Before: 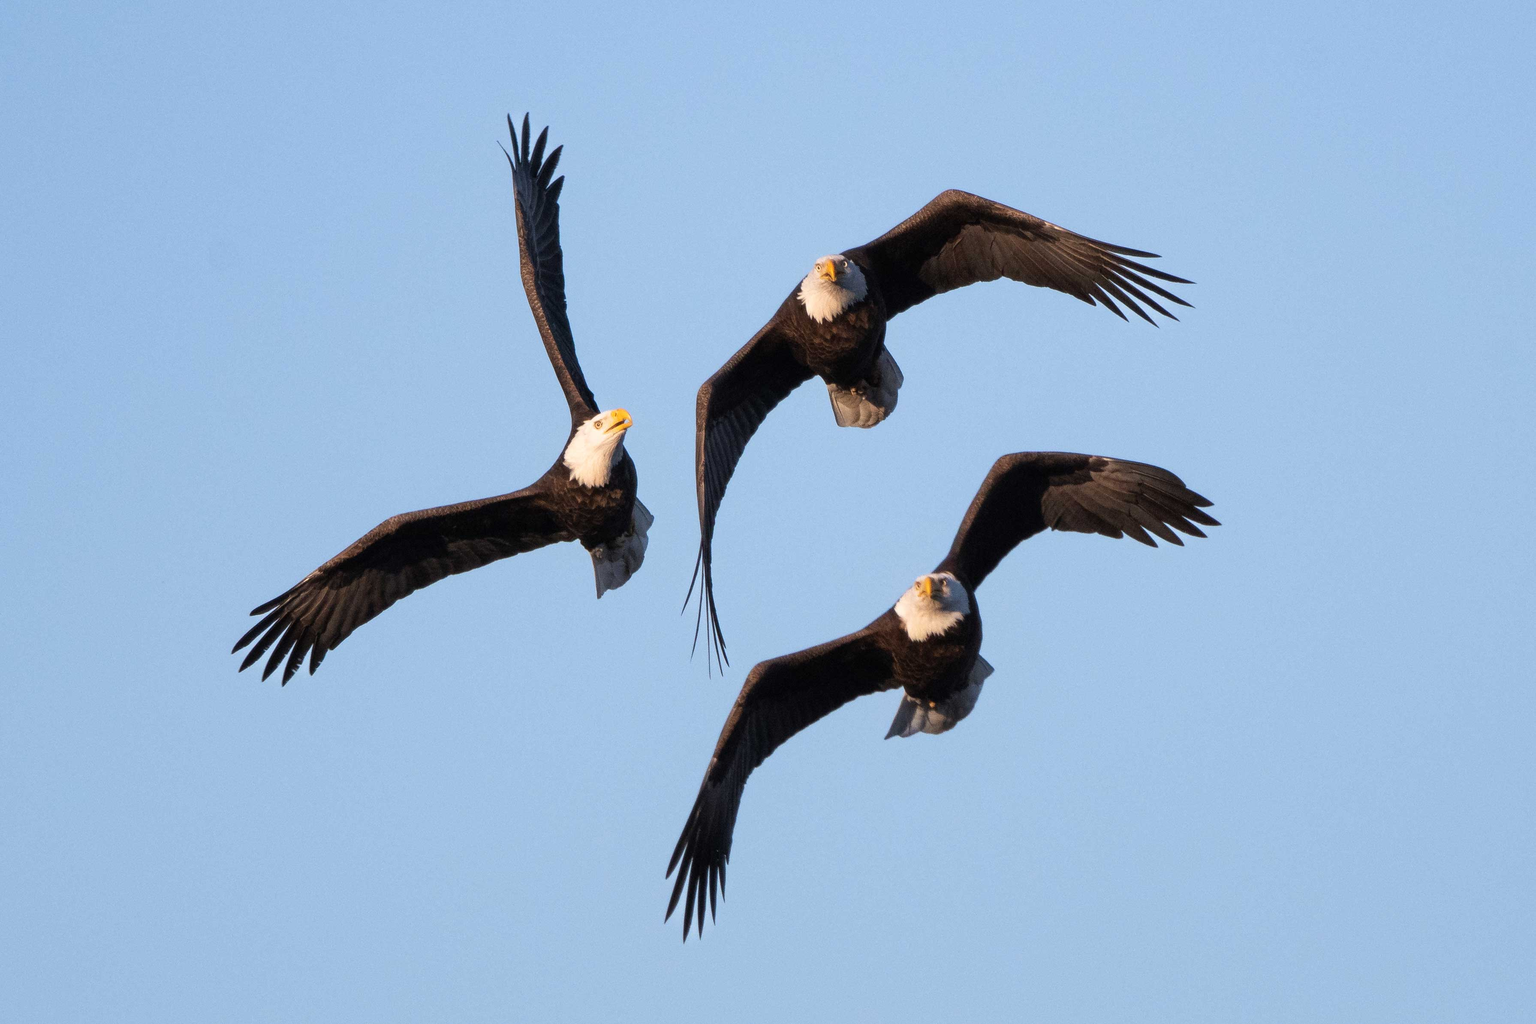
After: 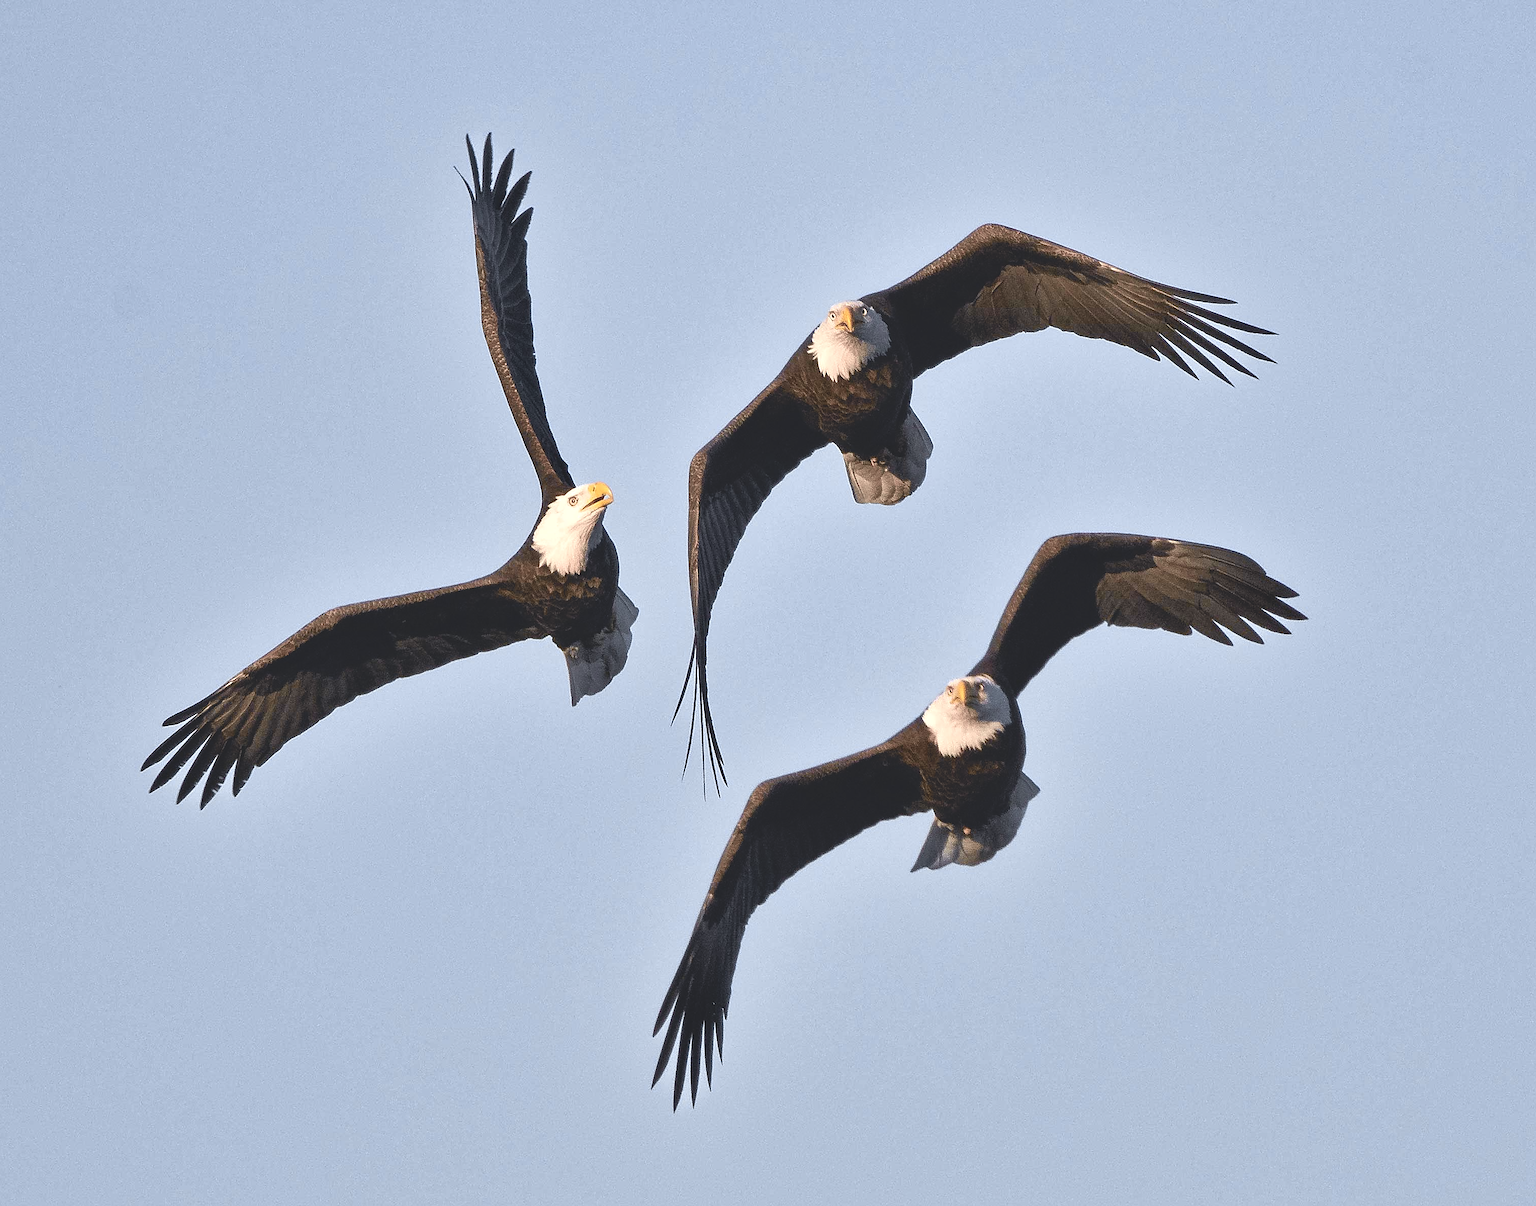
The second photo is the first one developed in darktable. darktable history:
sharpen: radius 1.377, amount 1.26, threshold 0.702
shadows and highlights: low approximation 0.01, soften with gaussian
tone equalizer: -8 EV -0.724 EV, -7 EV -0.688 EV, -6 EV -0.623 EV, -5 EV -0.36 EV, -3 EV 0.374 EV, -2 EV 0.6 EV, -1 EV 0.697 EV, +0 EV 0.726 EV
crop: left 7.337%, right 7.827%
contrast brightness saturation: contrast -0.26, saturation -0.442
exposure: exposure 0.129 EV, compensate highlight preservation false
tone curve: curves: ch0 [(0, 0) (0.15, 0.17) (0.452, 0.437) (0.611, 0.588) (0.751, 0.749) (1, 1)]; ch1 [(0, 0) (0.325, 0.327) (0.412, 0.45) (0.453, 0.484) (0.5, 0.501) (0.541, 0.55) (0.617, 0.612) (0.695, 0.697) (1, 1)]; ch2 [(0, 0) (0.386, 0.397) (0.452, 0.459) (0.505, 0.498) (0.524, 0.547) (0.574, 0.566) (0.633, 0.641) (1, 1)], color space Lab, independent channels, preserve colors none
